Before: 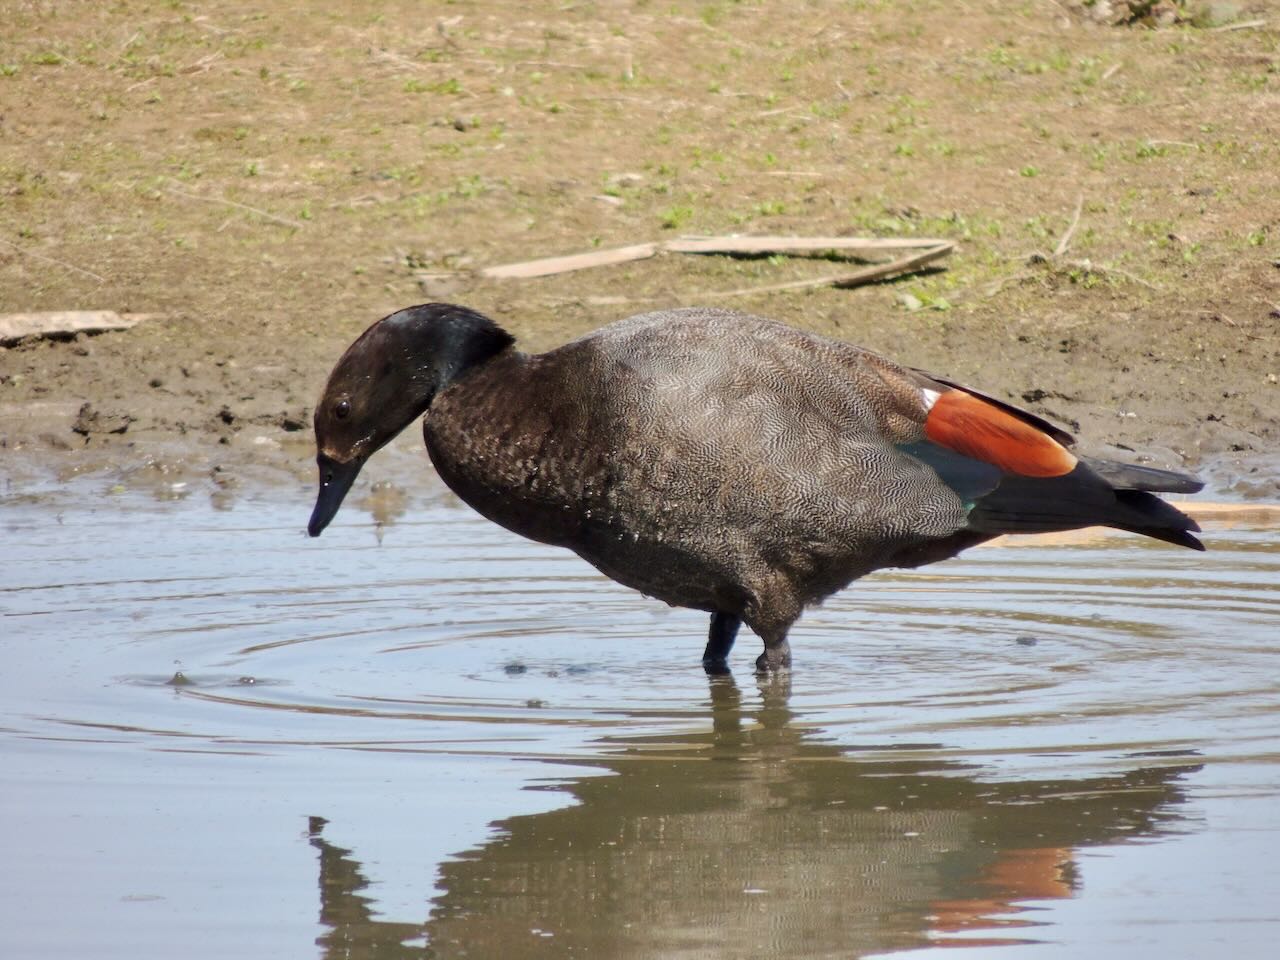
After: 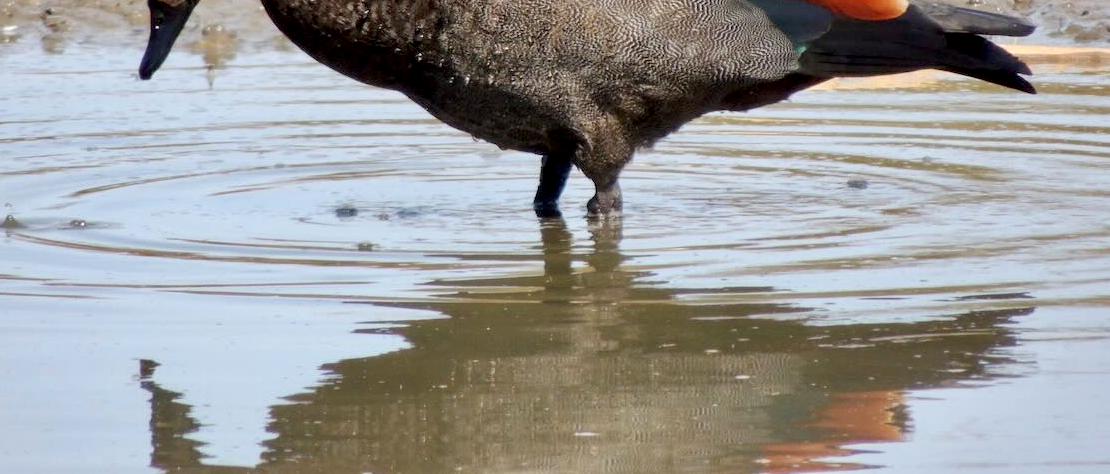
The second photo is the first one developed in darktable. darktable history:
exposure: black level correction 0.007, exposure 0.157 EV, compensate highlight preservation false
crop and rotate: left 13.252%, top 47.689%, bottom 2.929%
